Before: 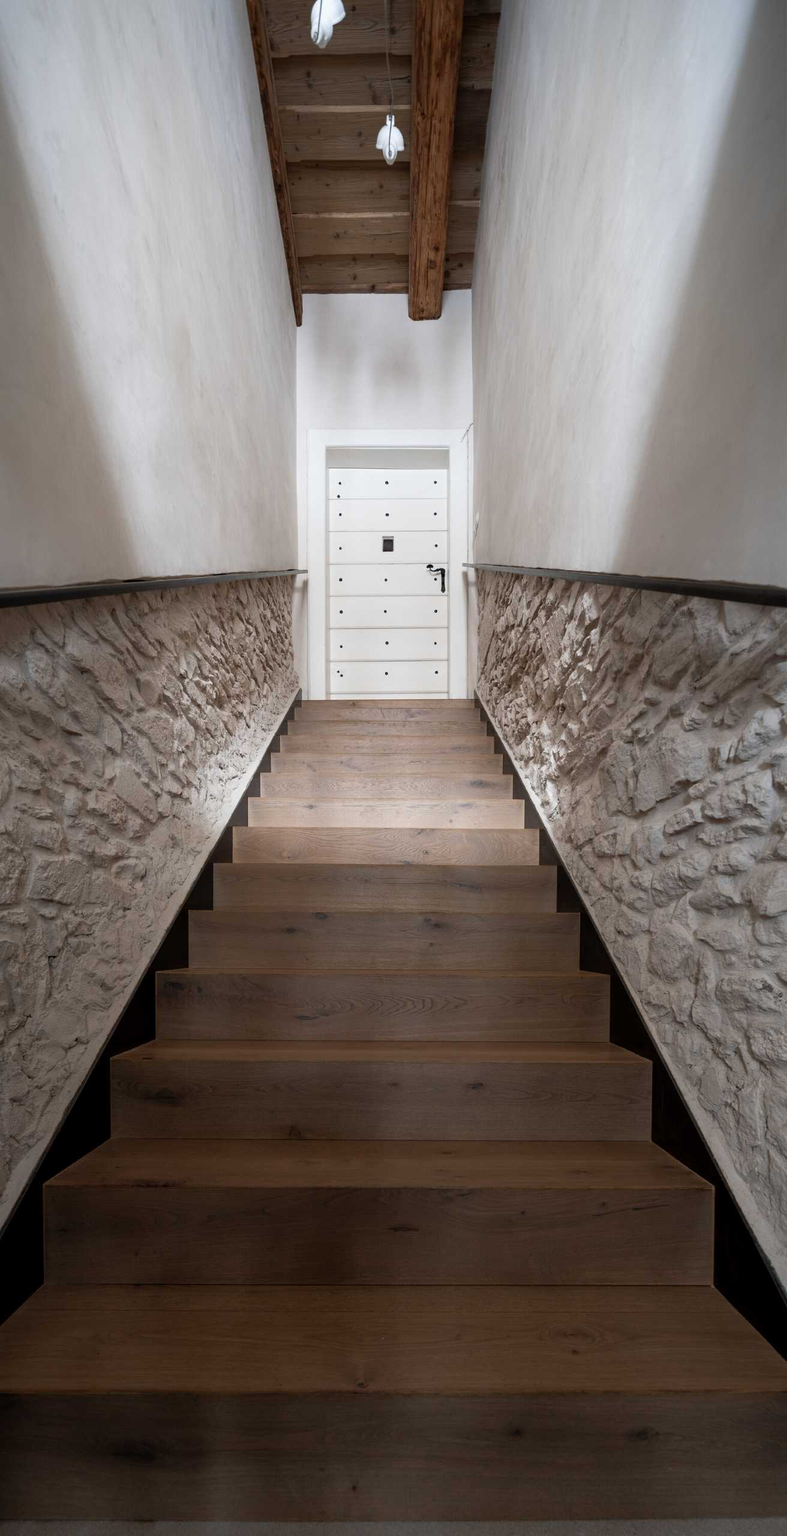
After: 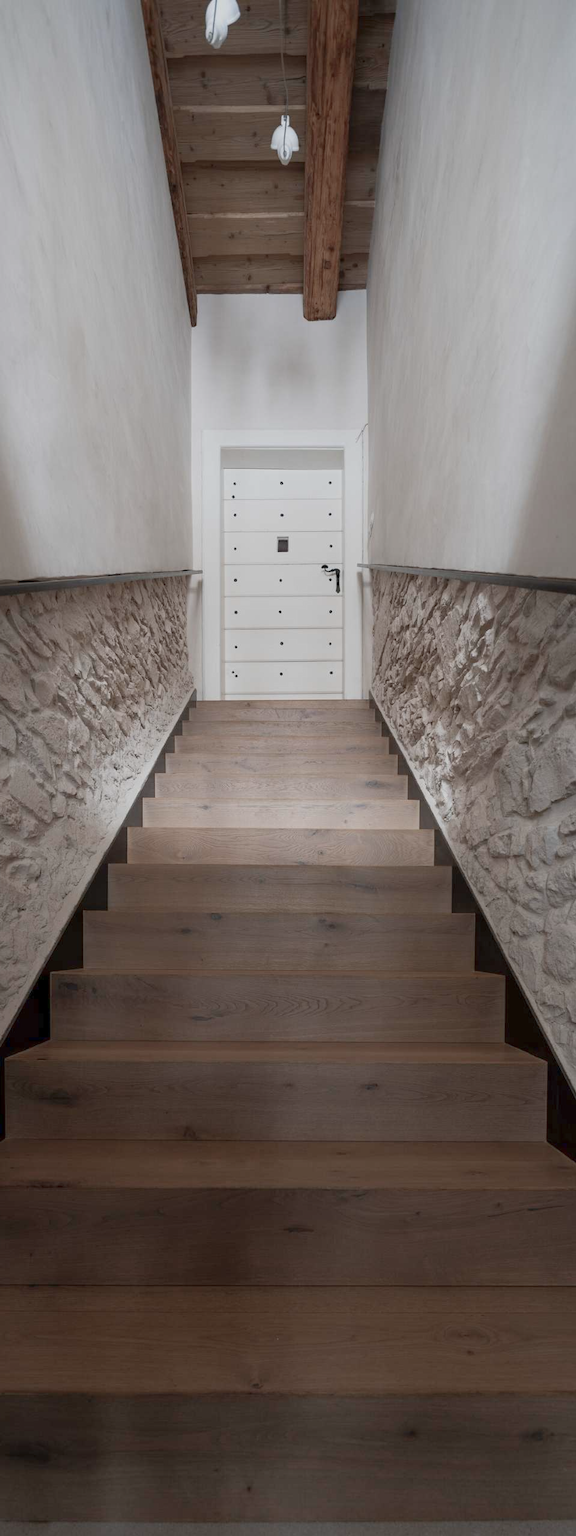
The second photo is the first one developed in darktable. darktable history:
white balance: emerald 1
color balance rgb: perceptual saturation grading › global saturation -27.94%, hue shift -2.27°, contrast -21.26%
crop: left 13.443%, right 13.31%
